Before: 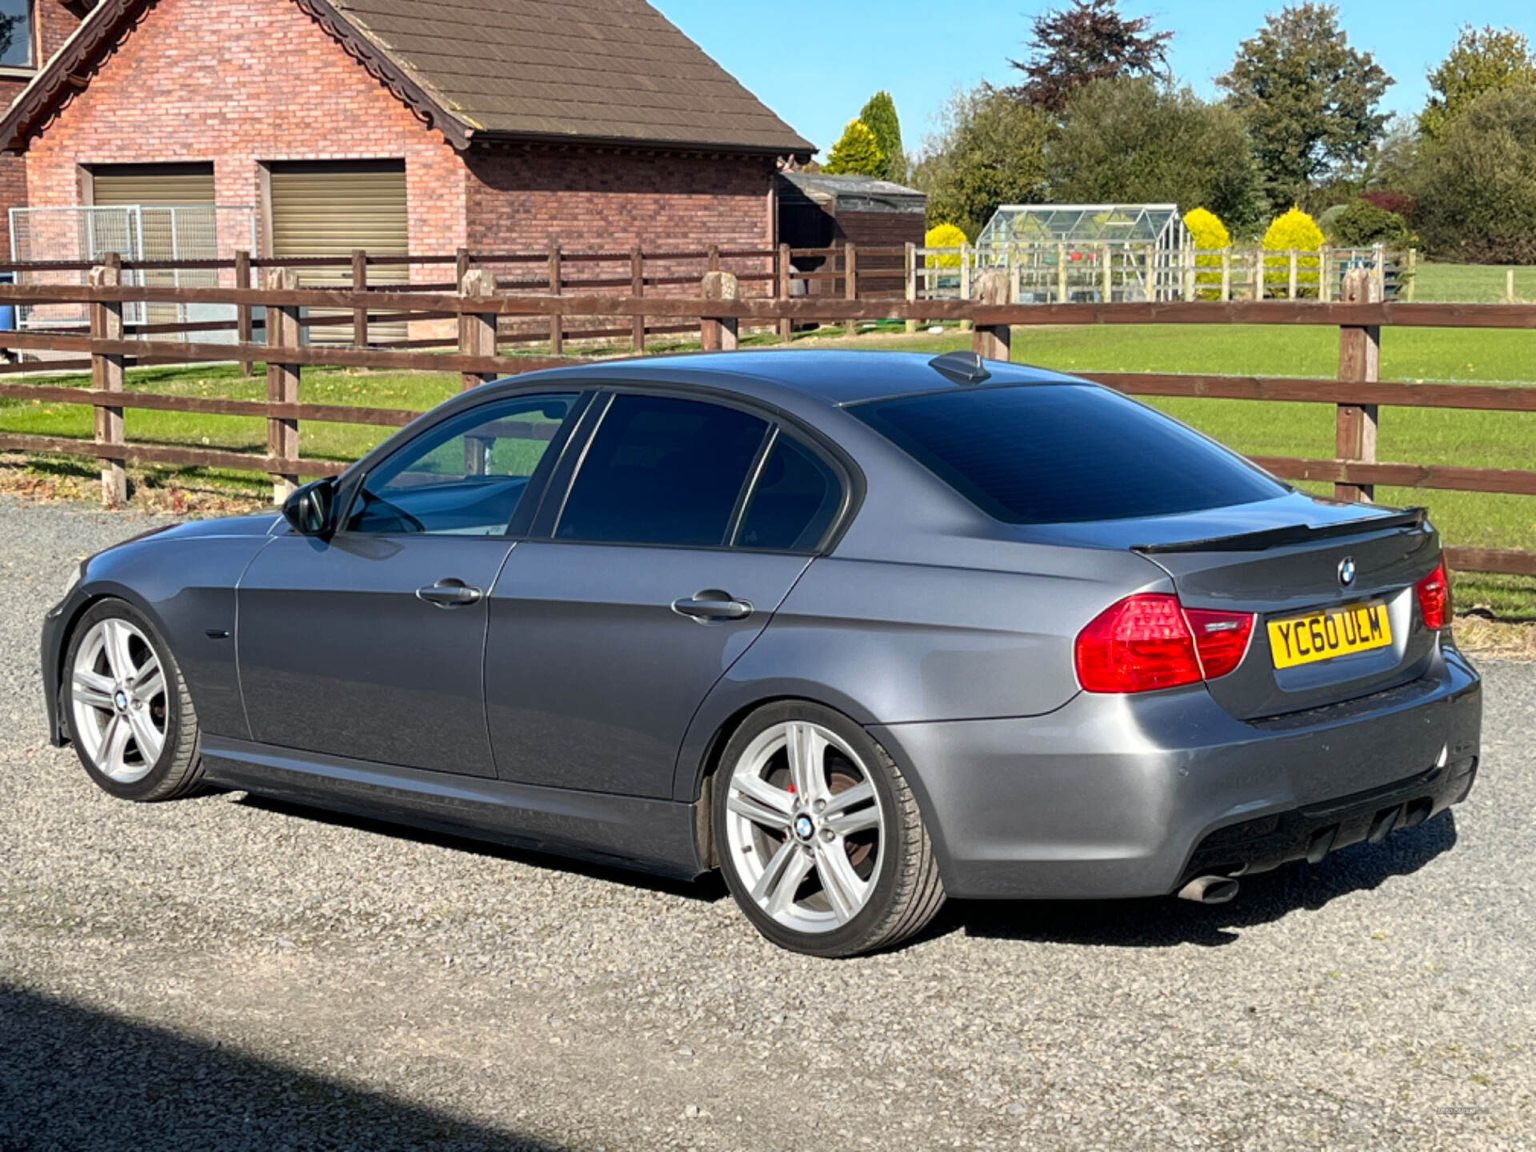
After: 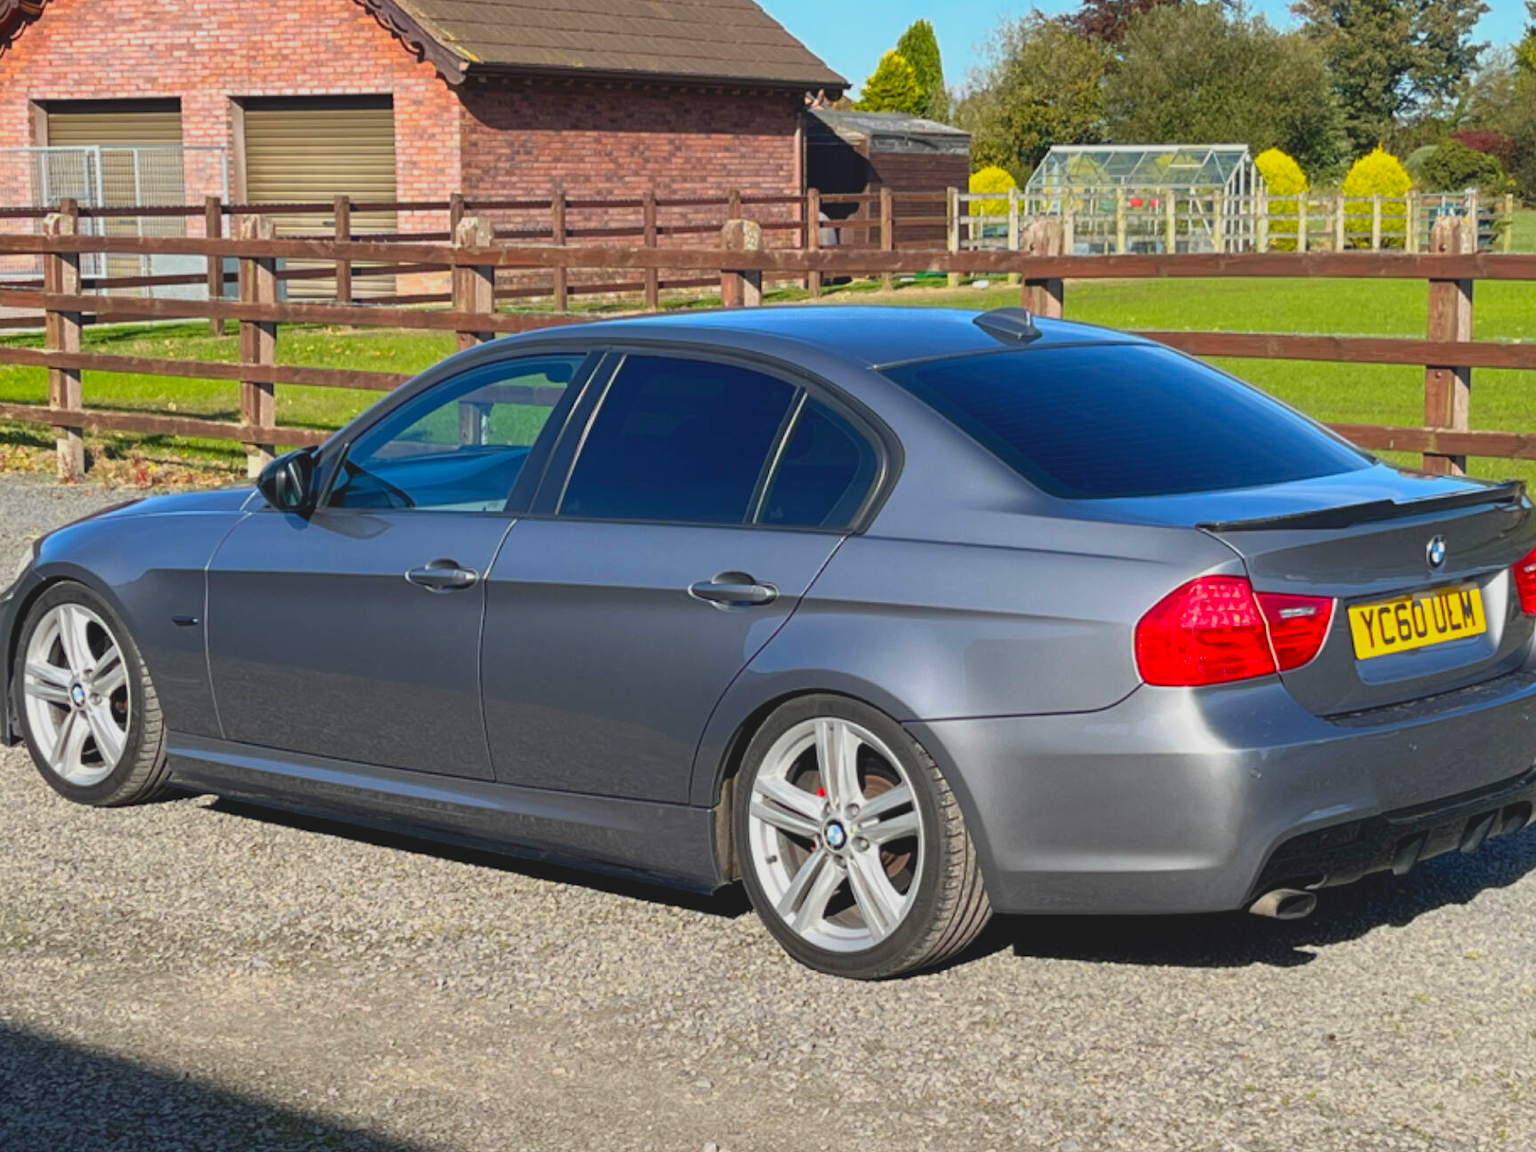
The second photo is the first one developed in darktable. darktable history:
crop: left 3.305%, top 6.436%, right 6.389%, bottom 3.258%
contrast brightness saturation: contrast -0.19, saturation 0.19
